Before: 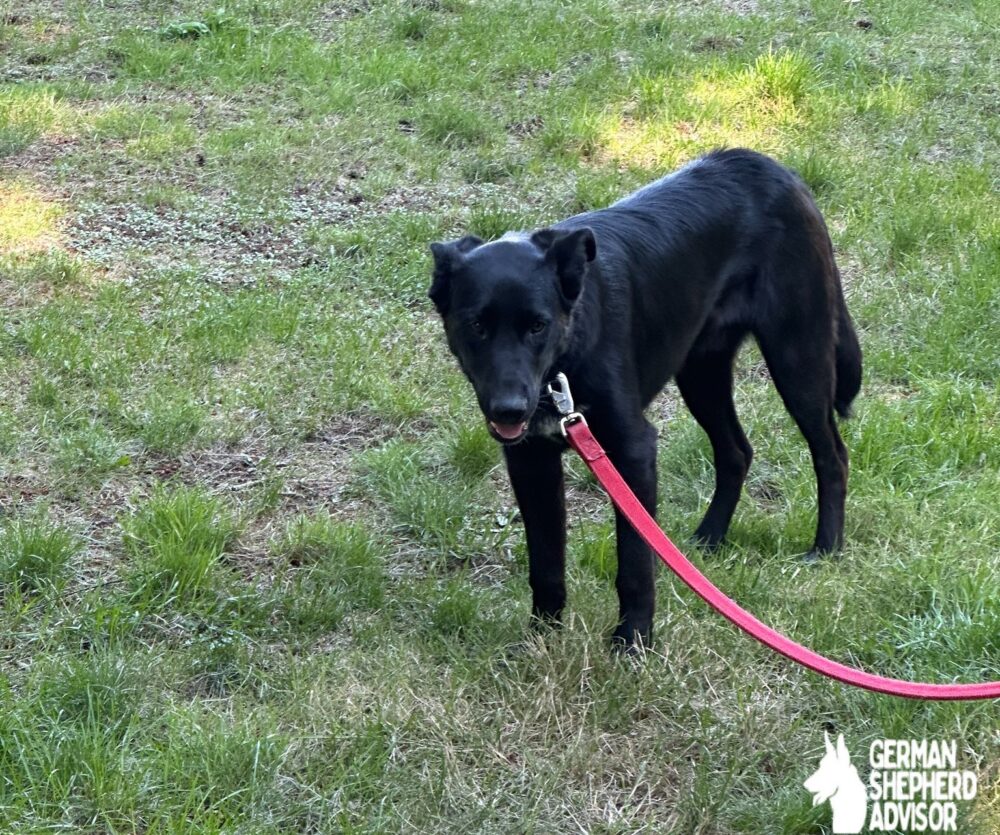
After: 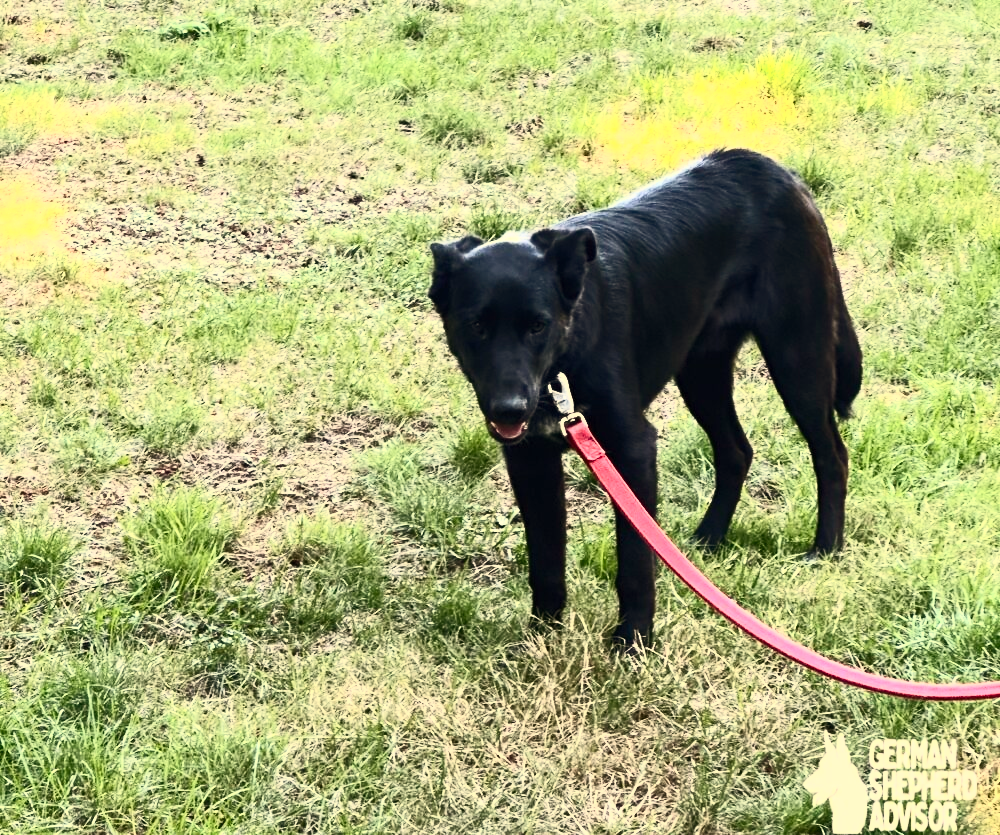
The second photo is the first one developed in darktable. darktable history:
white balance: red 1.123, blue 0.83
contrast brightness saturation: contrast 0.62, brightness 0.34, saturation 0.14
